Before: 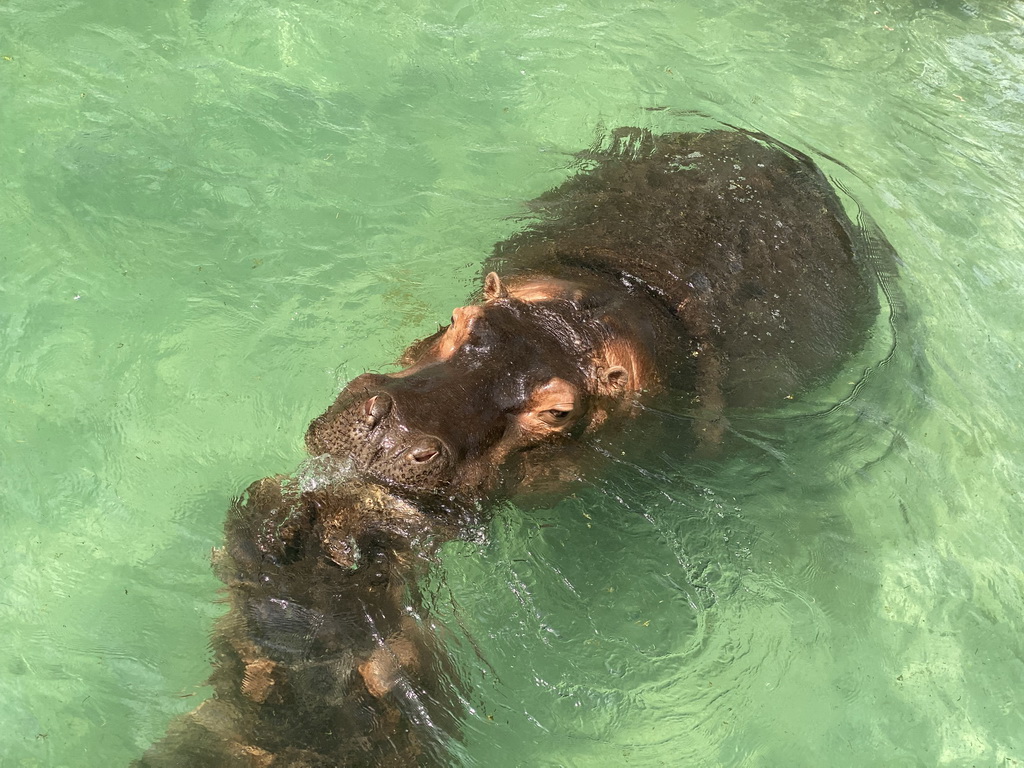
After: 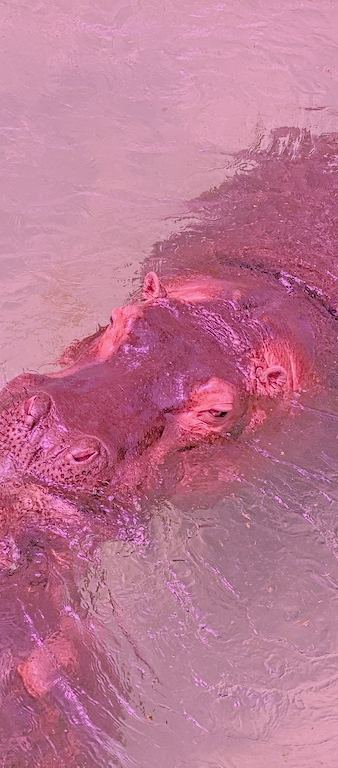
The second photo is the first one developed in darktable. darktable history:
exposure: black level correction 0, exposure 0.949 EV, compensate highlight preservation false
tone equalizer: -7 EV 0.155 EV, -6 EV 0.595 EV, -5 EV 1.14 EV, -4 EV 1.36 EV, -3 EV 1.18 EV, -2 EV 0.6 EV, -1 EV 0.166 EV
filmic rgb: black relative exposure -7.99 EV, white relative exposure 8.05 EV, hardness 2.46, latitude 9.25%, contrast 0.714, highlights saturation mix 8.78%, shadows ↔ highlights balance 1.81%
crop: left 33.314%, right 33.612%
color calibration: gray › normalize channels true, illuminant custom, x 0.262, y 0.521, temperature 7037.31 K, gamut compression 0.016
contrast equalizer: octaves 7, y [[0.5, 0.5, 0.5, 0.539, 0.64, 0.611], [0.5 ×6], [0.5 ×6], [0 ×6], [0 ×6]]
